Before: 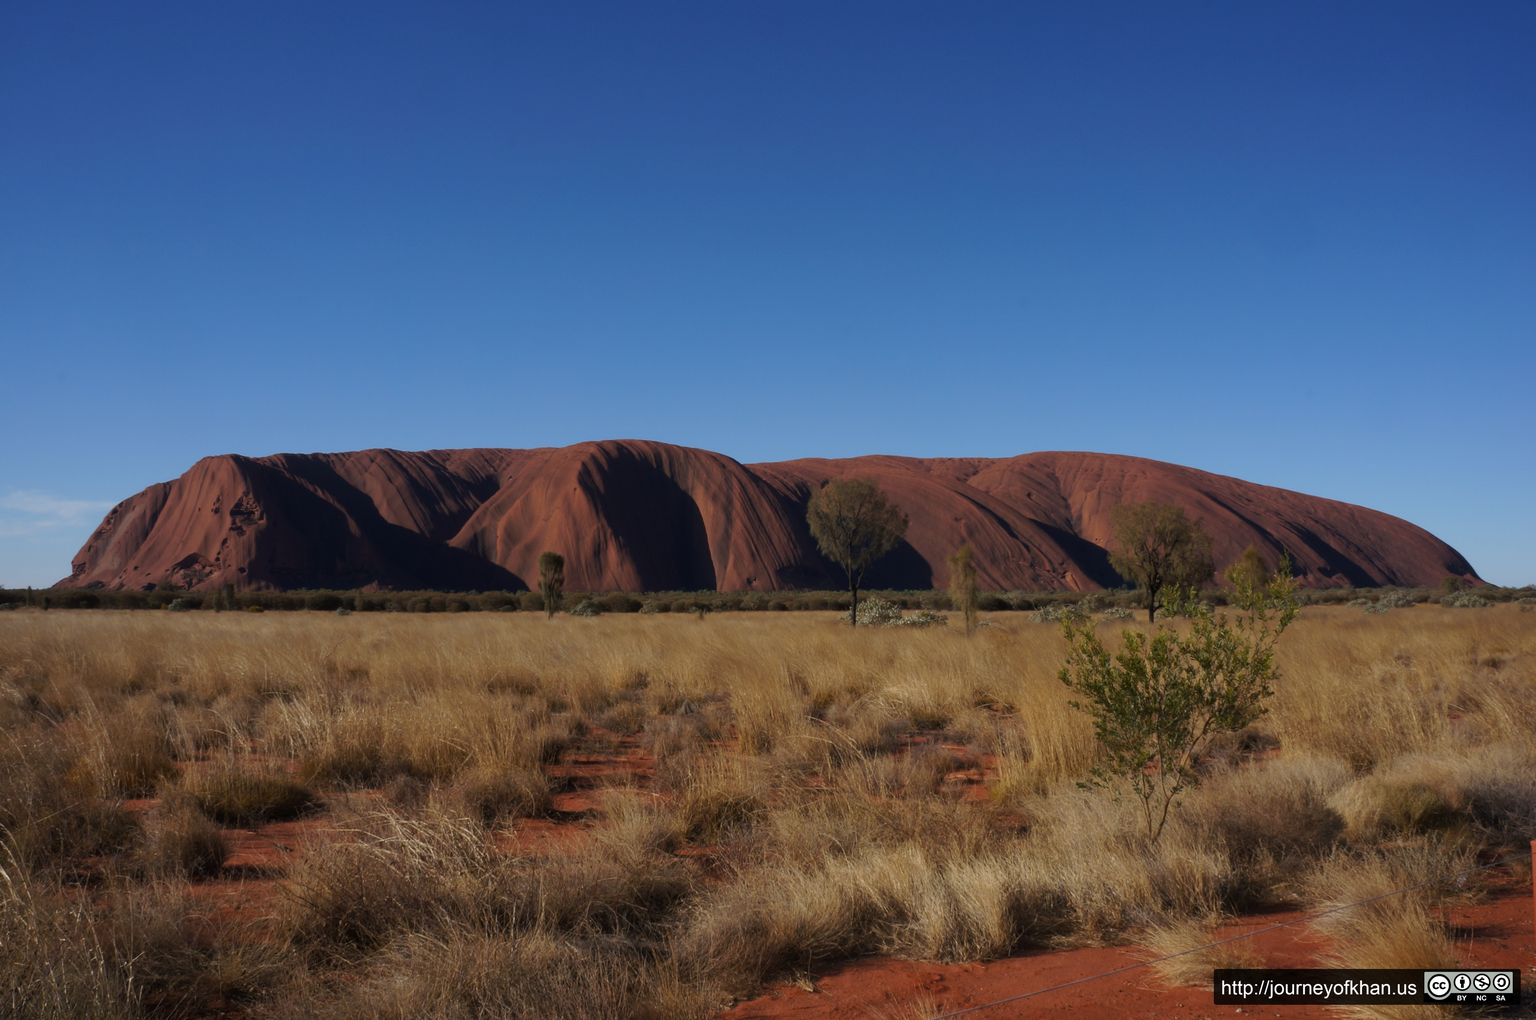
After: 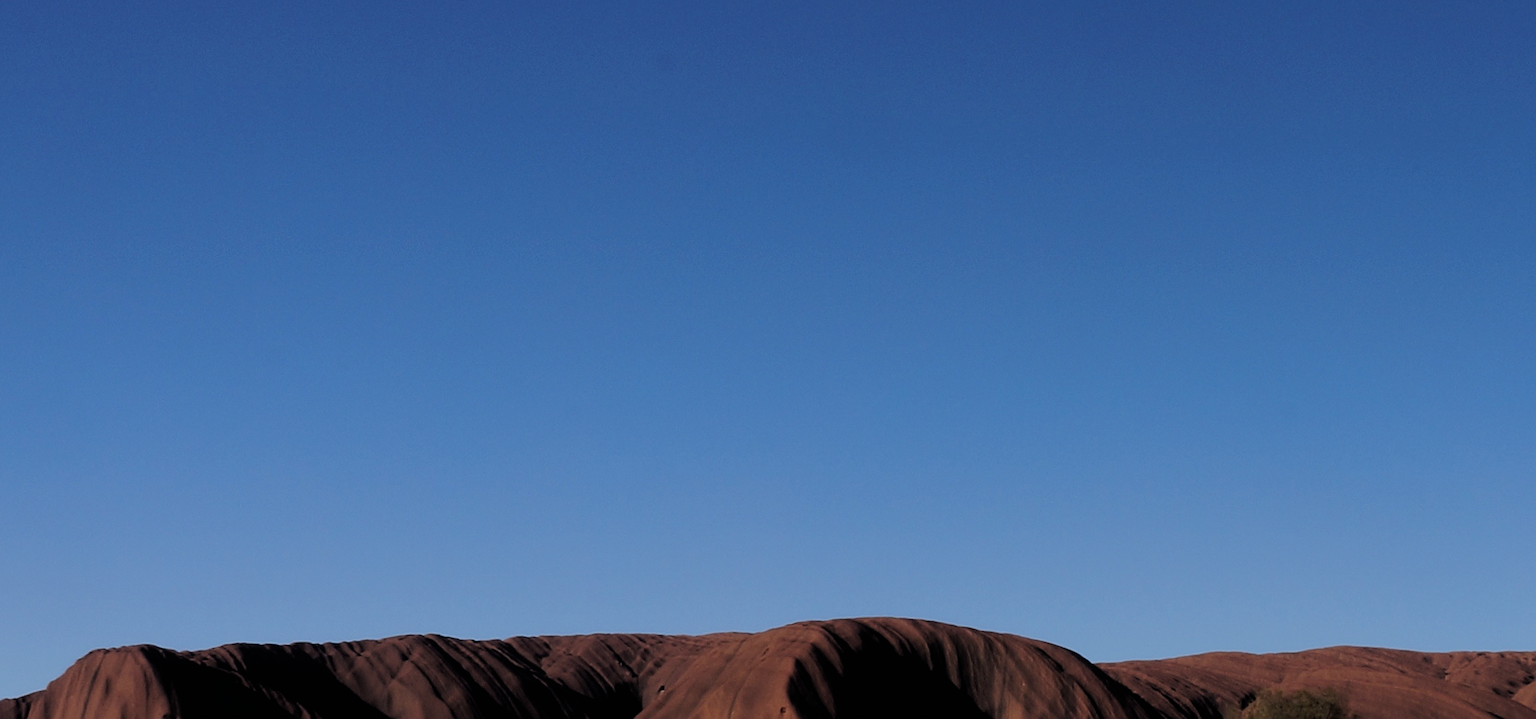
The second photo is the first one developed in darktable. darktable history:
filmic rgb: black relative exposure -5 EV, hardness 2.88, contrast 1.2, highlights saturation mix -30%
crop: left 10.121%, top 10.631%, right 36.218%, bottom 51.526%
sharpen: on, module defaults
